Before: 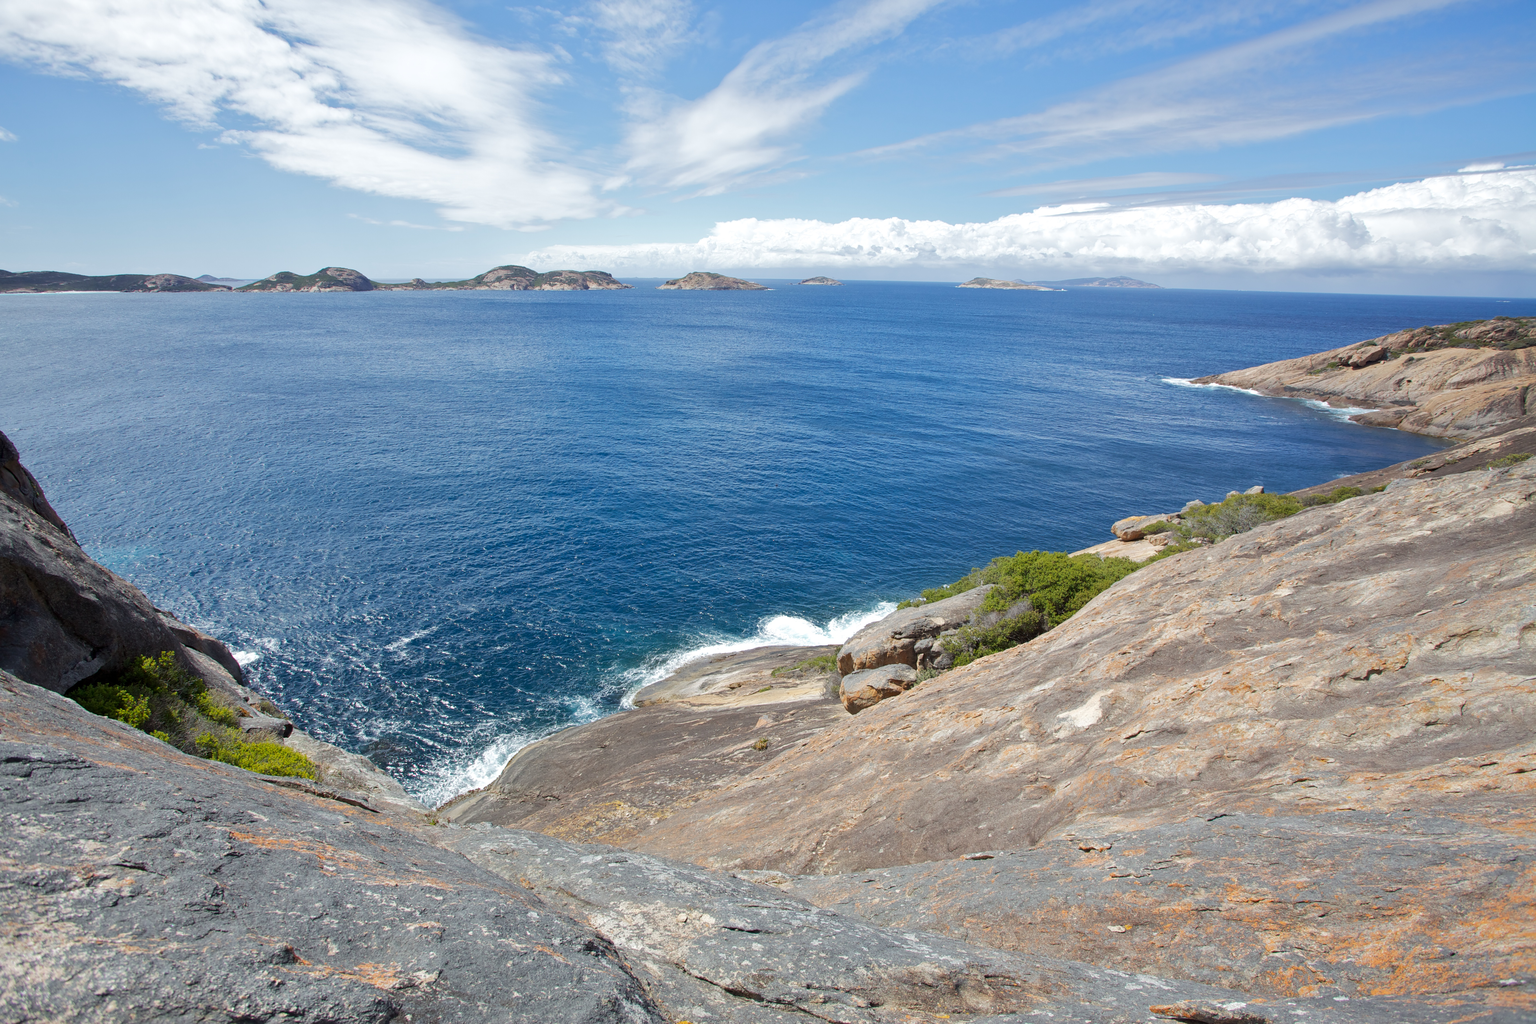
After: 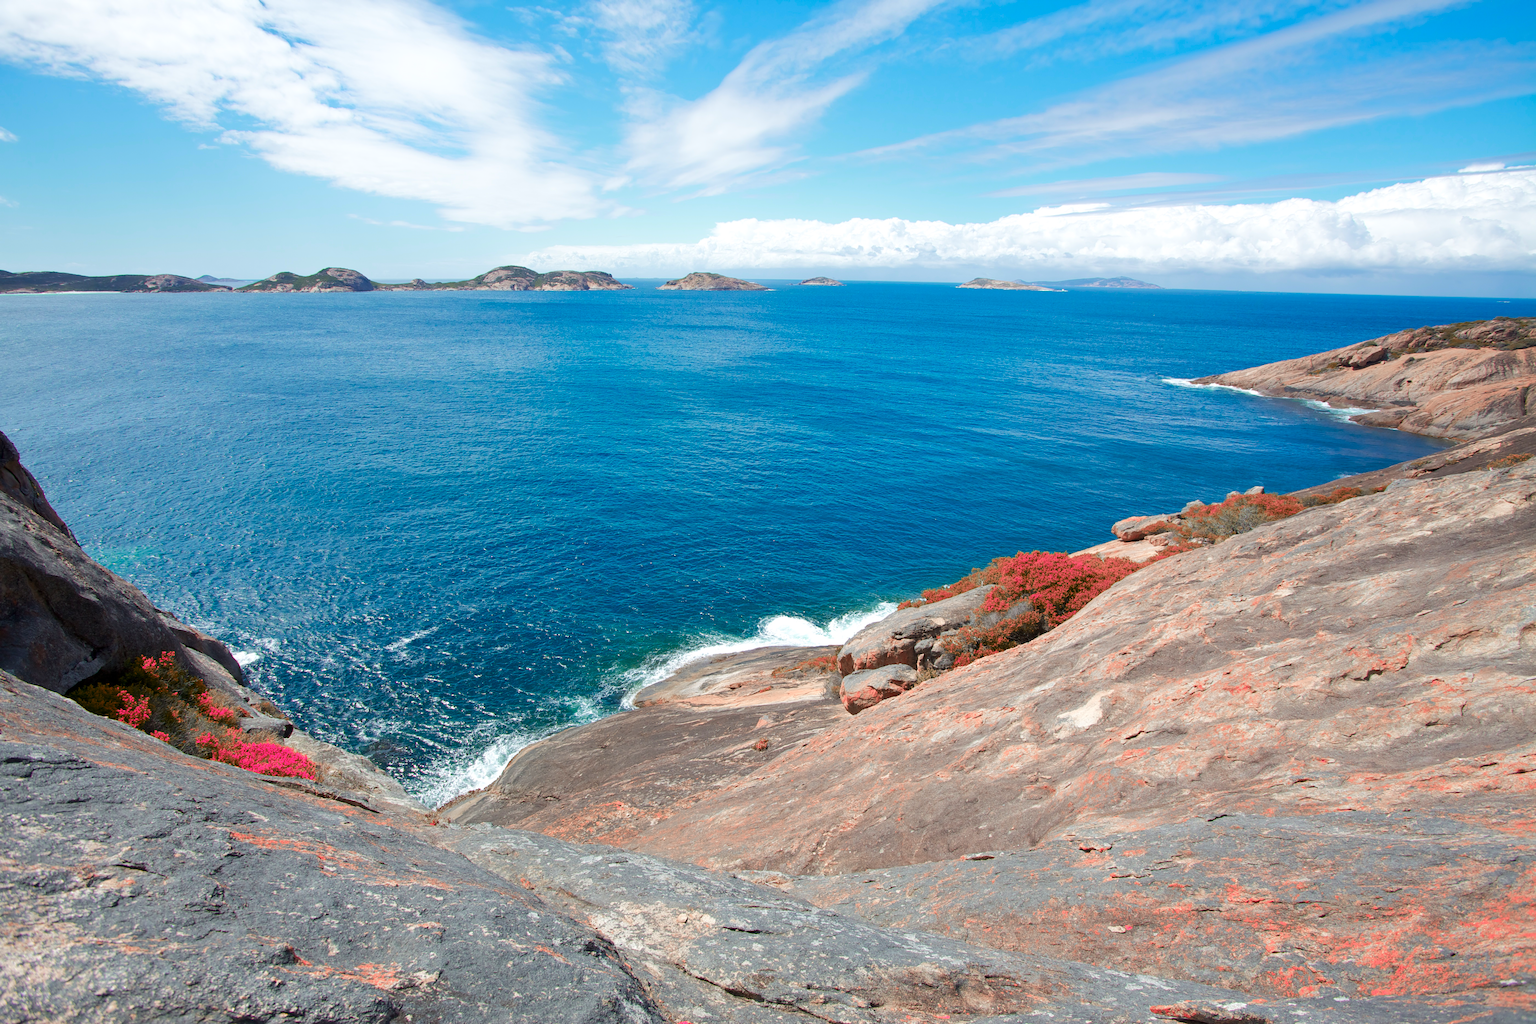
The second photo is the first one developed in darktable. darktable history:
color zones: curves: ch2 [(0, 0.488) (0.143, 0.417) (0.286, 0.212) (0.429, 0.179) (0.571, 0.154) (0.714, 0.415) (0.857, 0.495) (1, 0.488)]
color correction: highlights b* -0.021, saturation 1.33
shadows and highlights: shadows 1.7, highlights 40.36
